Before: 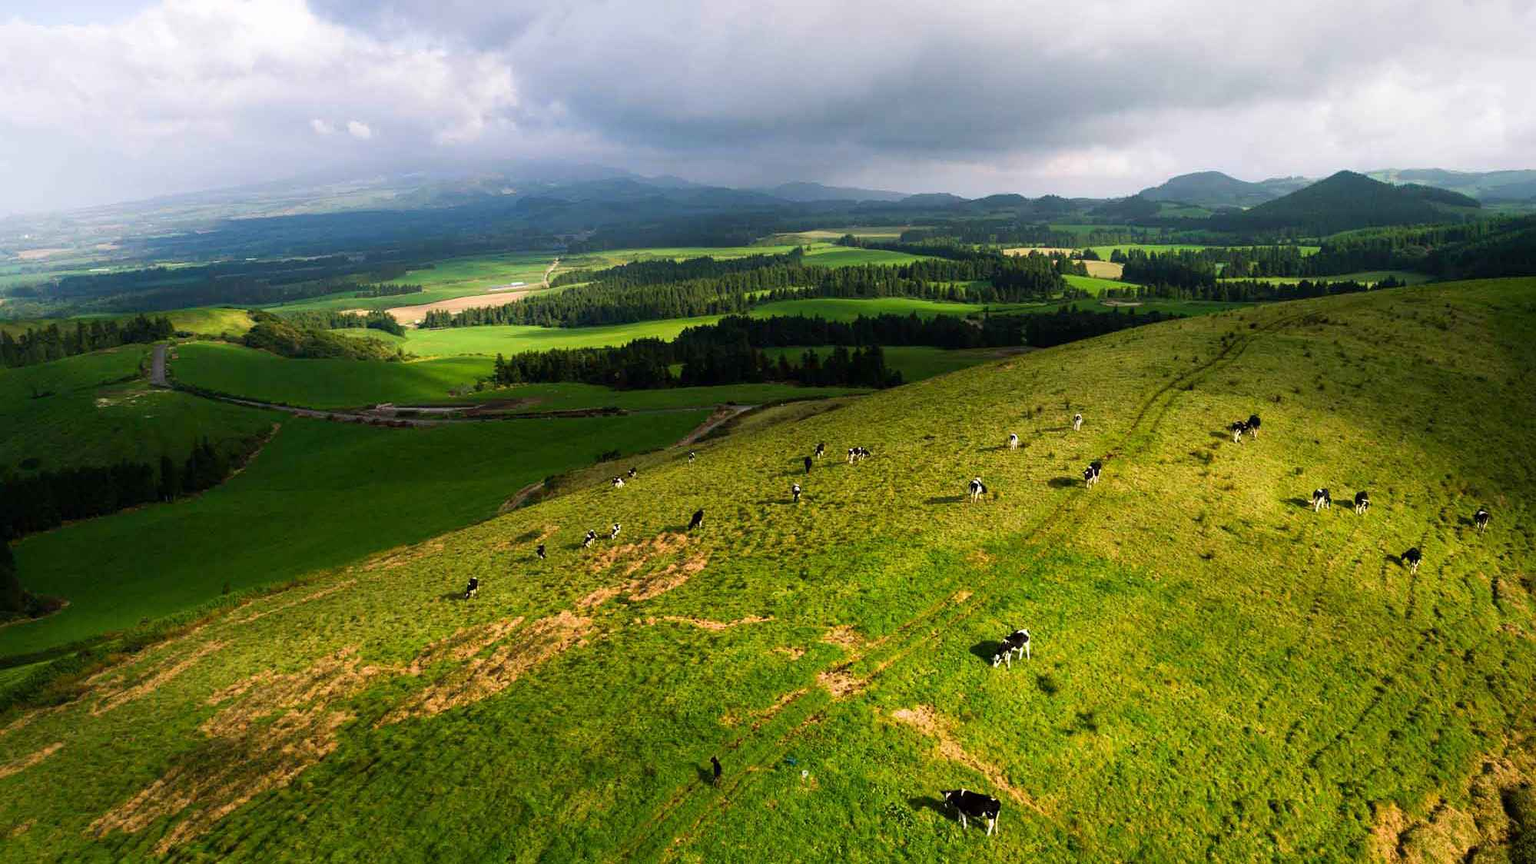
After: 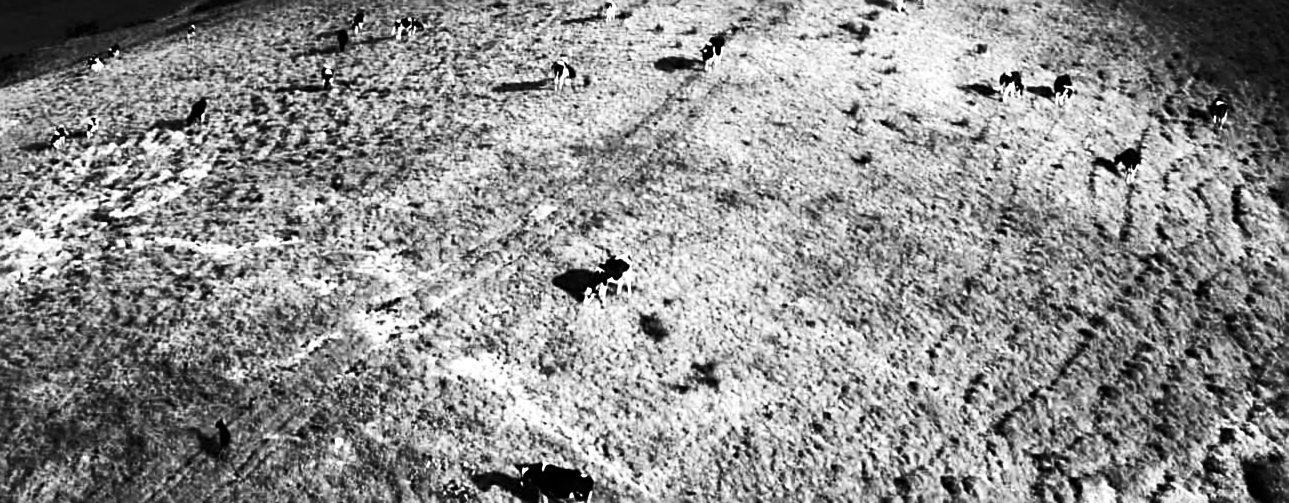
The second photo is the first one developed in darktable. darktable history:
sharpen: on, module defaults
crop and rotate: left 35.509%, top 50.238%, bottom 4.934%
tone equalizer: -8 EV -1.08 EV, -7 EV -1.01 EV, -6 EV -0.867 EV, -5 EV -0.578 EV, -3 EV 0.578 EV, -2 EV 0.867 EV, -1 EV 1.01 EV, +0 EV 1.08 EV, edges refinement/feathering 500, mask exposure compensation -1.57 EV, preserve details no
lowpass: radius 0.76, contrast 1.56, saturation 0, unbound 0
